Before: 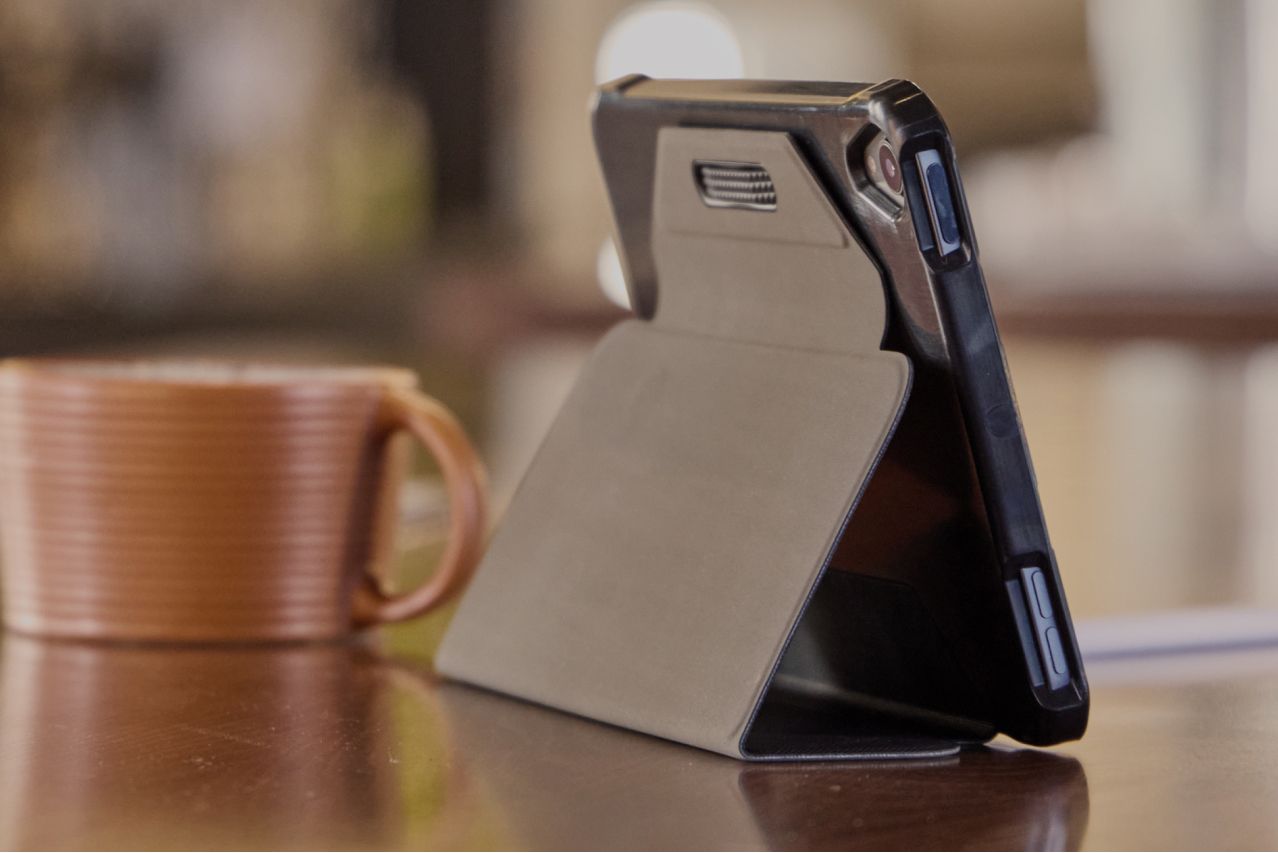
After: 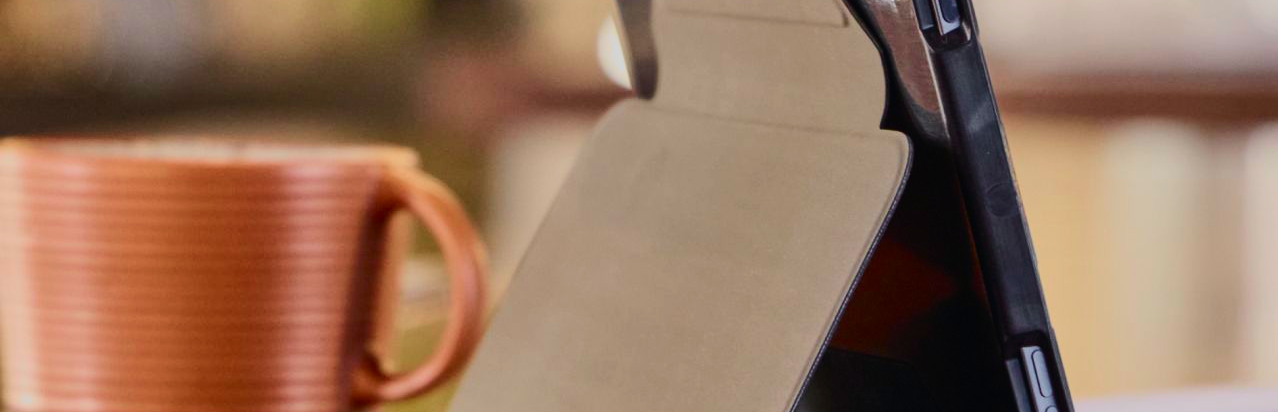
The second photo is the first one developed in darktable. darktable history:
crop and rotate: top 26.056%, bottom 25.543%
tone curve: curves: ch0 [(0, 0.012) (0.052, 0.04) (0.107, 0.086) (0.276, 0.265) (0.461, 0.531) (0.718, 0.79) (0.921, 0.909) (0.999, 0.951)]; ch1 [(0, 0) (0.339, 0.298) (0.402, 0.363) (0.444, 0.415) (0.485, 0.469) (0.494, 0.493) (0.504, 0.501) (0.525, 0.534) (0.555, 0.587) (0.594, 0.647) (1, 1)]; ch2 [(0, 0) (0.48, 0.48) (0.504, 0.5) (0.535, 0.557) (0.581, 0.623) (0.649, 0.683) (0.824, 0.815) (1, 1)], color space Lab, independent channels, preserve colors none
